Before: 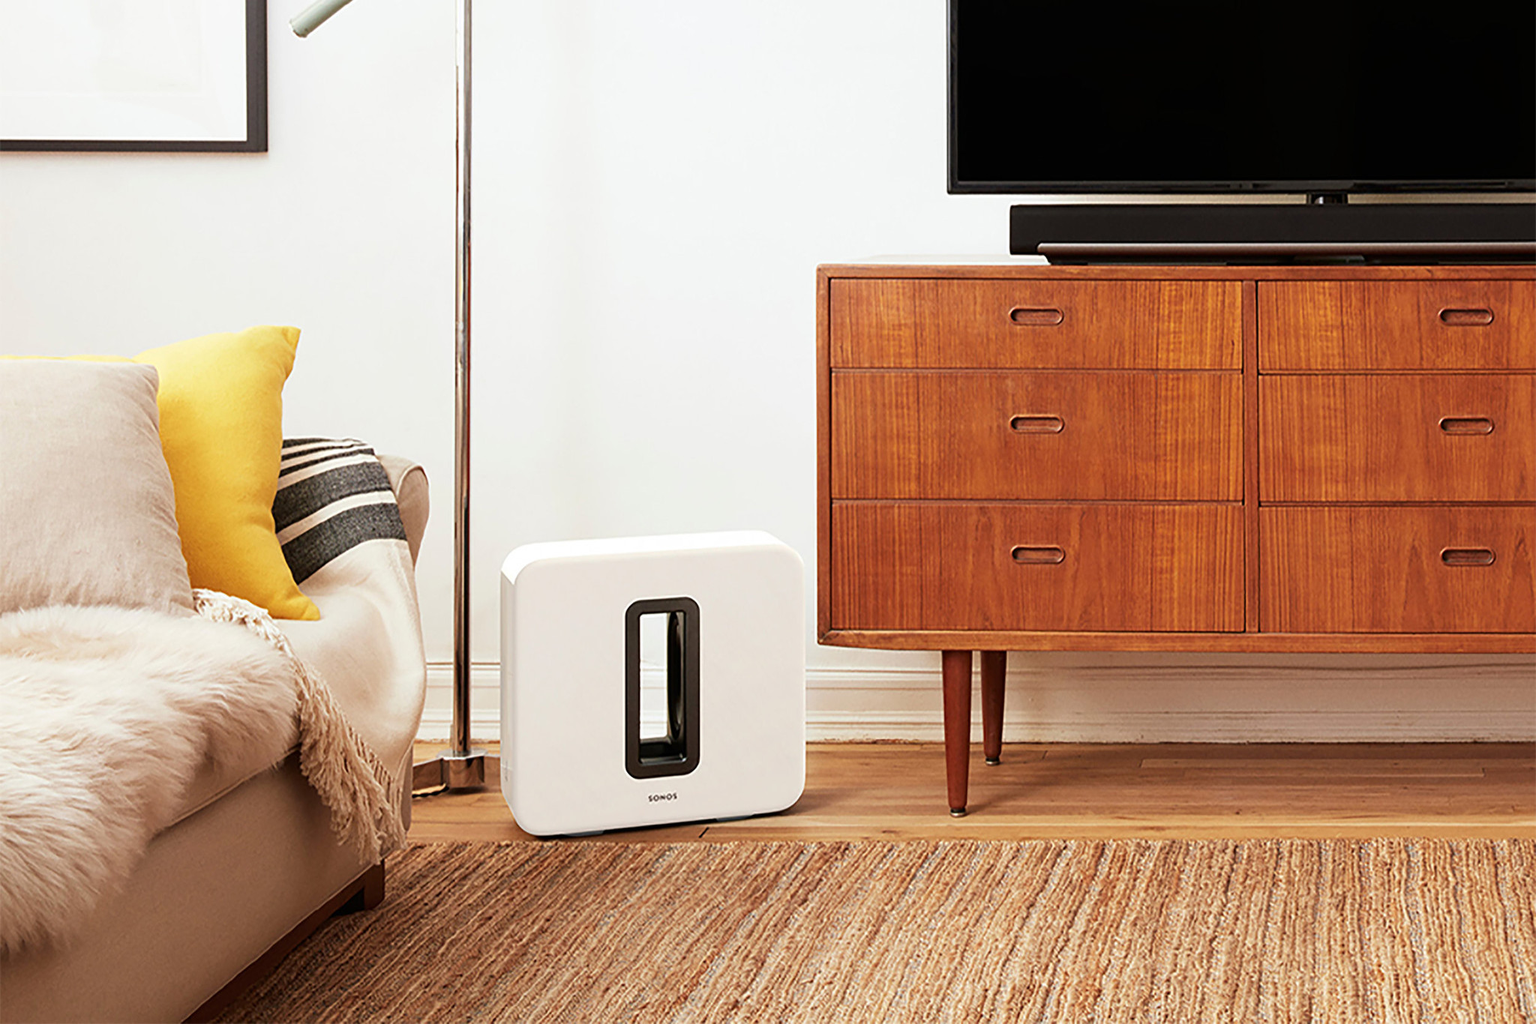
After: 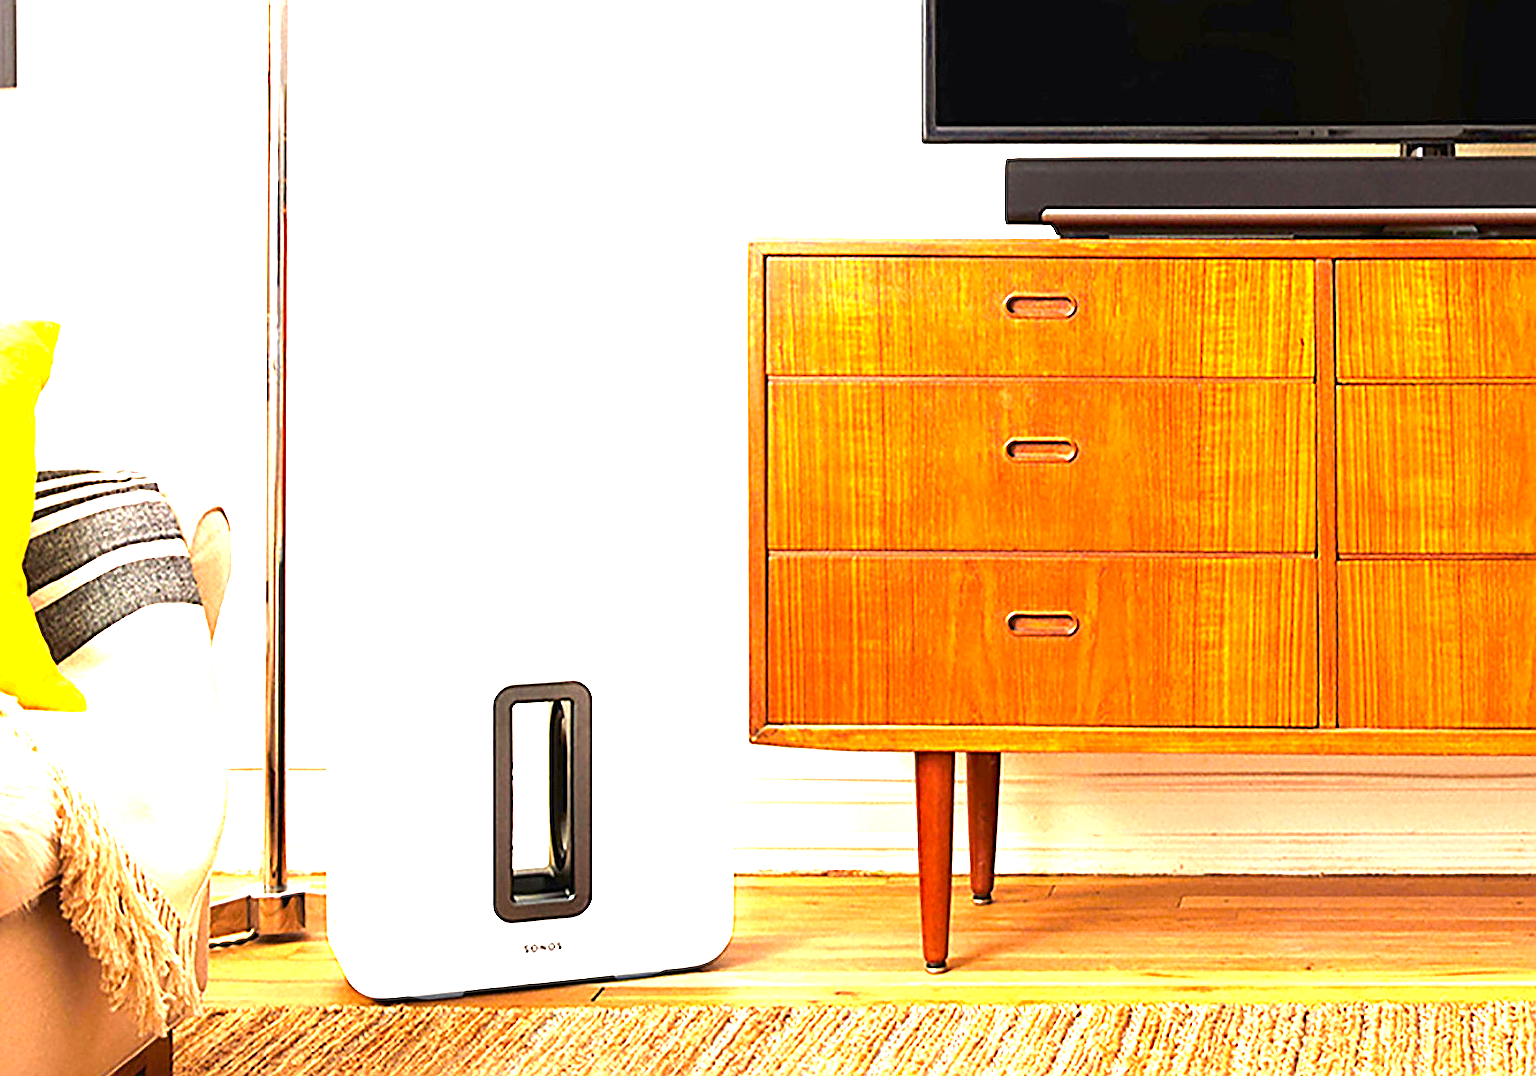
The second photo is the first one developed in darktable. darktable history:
crop: left 16.638%, top 8.461%, right 8.236%, bottom 12.607%
exposure: black level correction 0, exposure 1.985 EV, compensate highlight preservation false
color balance rgb: shadows lift › chroma 3.304%, shadows lift › hue 278.69°, perceptual saturation grading › global saturation 33.605%
sharpen: on, module defaults
